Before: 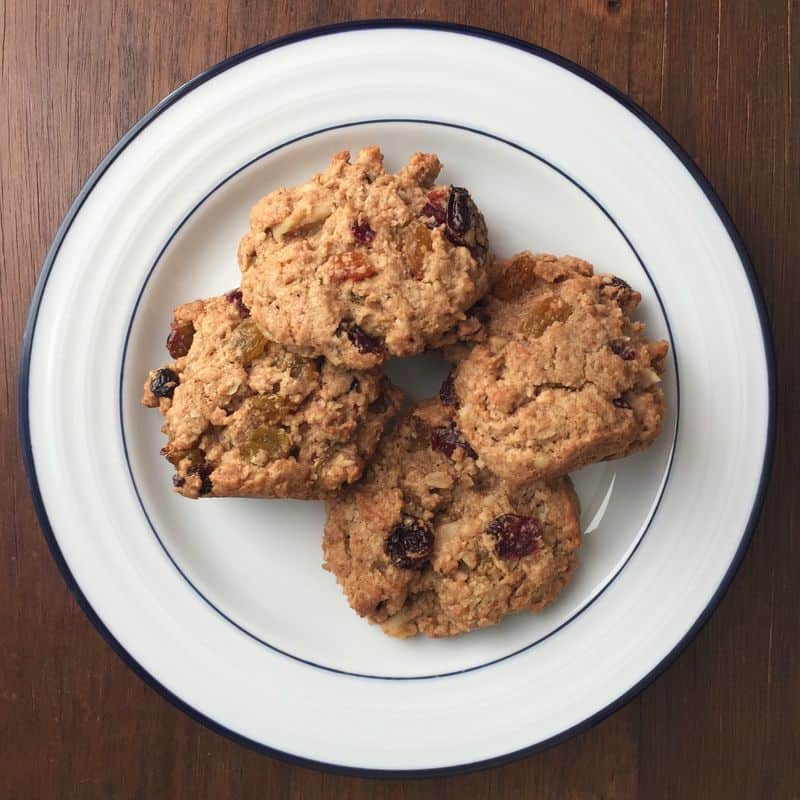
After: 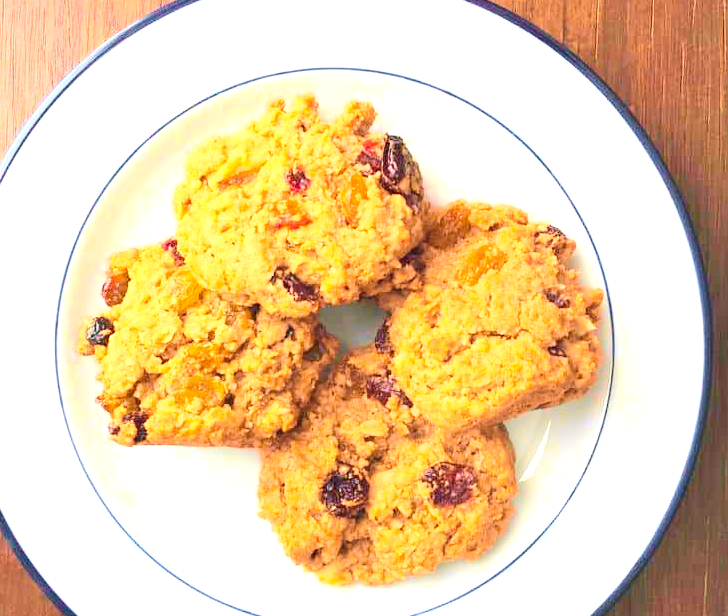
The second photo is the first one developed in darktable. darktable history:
shadows and highlights: shadows 25, highlights -25
crop: left 8.155%, top 6.611%, bottom 15.385%
tone curve: curves: ch0 [(0, 0.018) (0.061, 0.041) (0.205, 0.191) (0.289, 0.292) (0.39, 0.424) (0.493, 0.551) (0.666, 0.743) (0.795, 0.841) (1, 0.998)]; ch1 [(0, 0) (0.385, 0.343) (0.439, 0.415) (0.494, 0.498) (0.501, 0.501) (0.51, 0.496) (0.548, 0.554) (0.586, 0.61) (0.684, 0.658) (0.783, 0.804) (1, 1)]; ch2 [(0, 0) (0.304, 0.31) (0.403, 0.399) (0.441, 0.428) (0.47, 0.469) (0.498, 0.496) (0.524, 0.538) (0.566, 0.588) (0.648, 0.665) (0.697, 0.699) (1, 1)], color space Lab, independent channels, preserve colors none
contrast brightness saturation: contrast 0.2, brightness 0.16, saturation 0.22
exposure: black level correction 0, exposure 1.675 EV, compensate exposure bias true, compensate highlight preservation false
color balance rgb: perceptual saturation grading › global saturation 20%, global vibrance 20%
